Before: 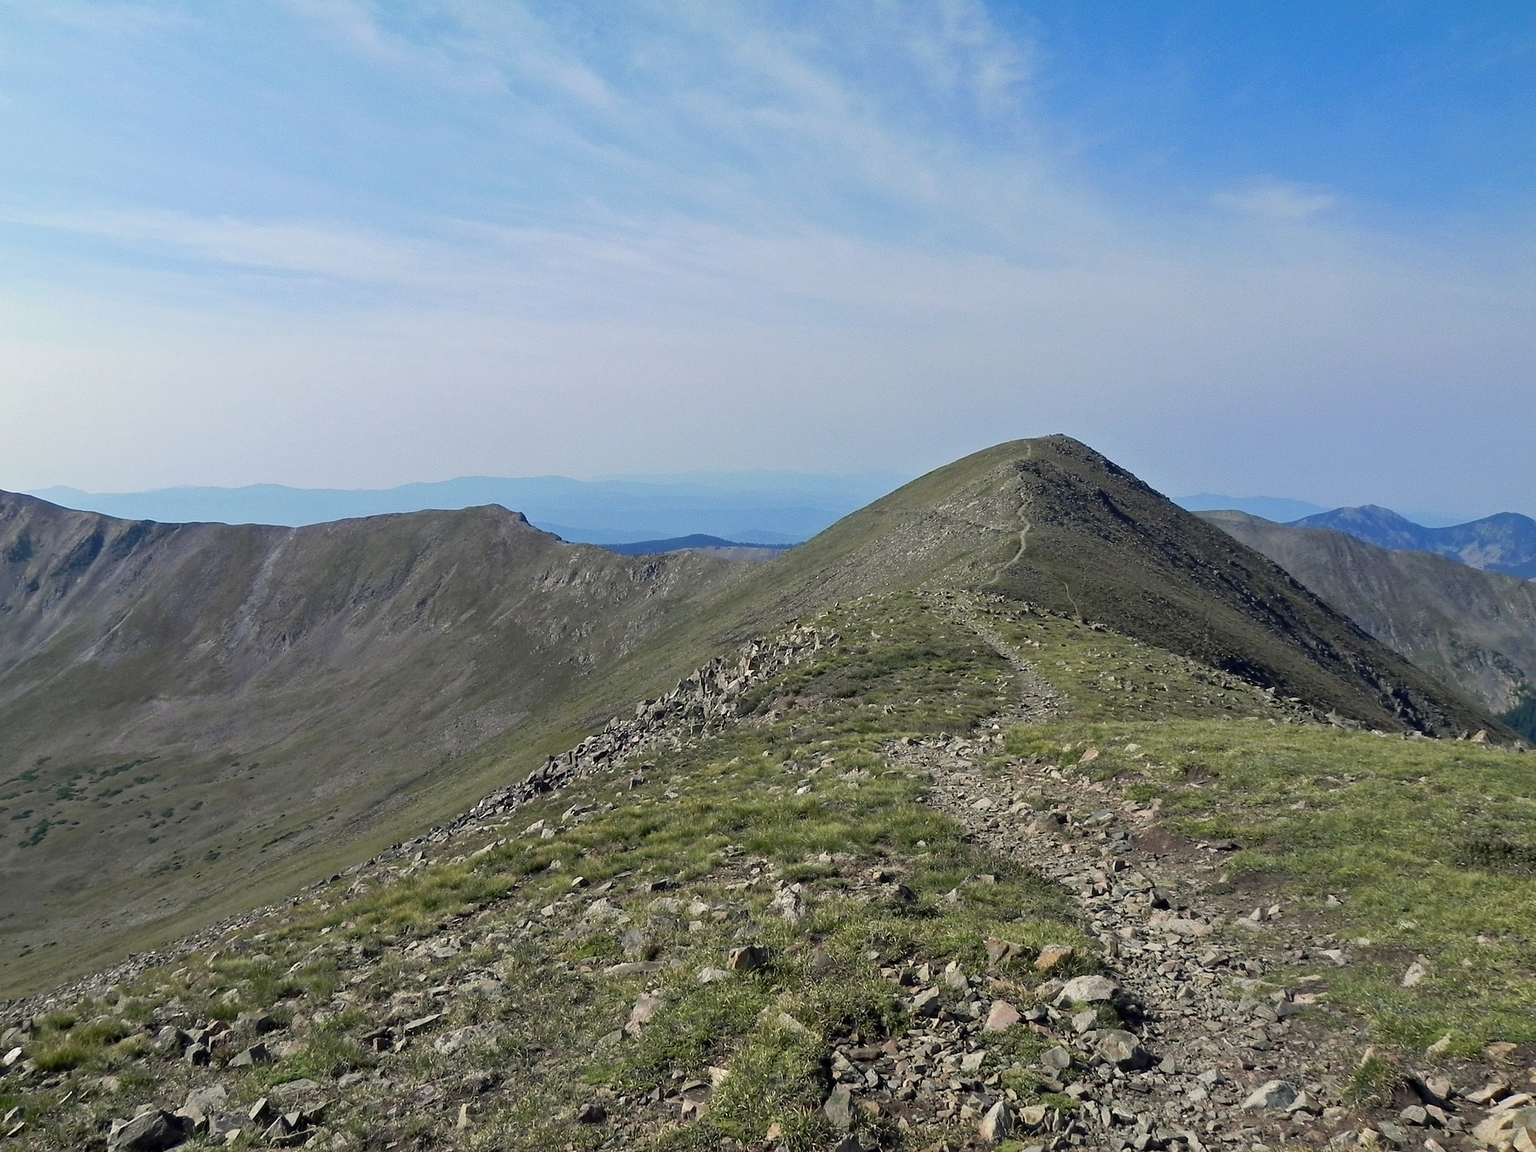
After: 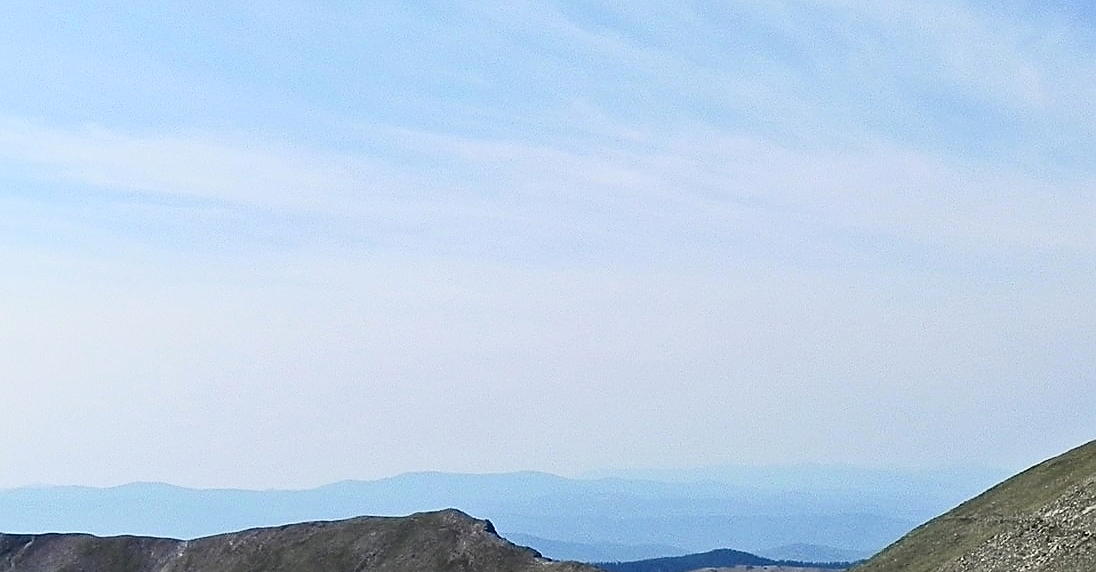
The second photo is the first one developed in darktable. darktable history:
crop: left 10.156%, top 10.719%, right 36.368%, bottom 52.026%
tone equalizer: on, module defaults
contrast brightness saturation: contrast 0.29
sharpen: on, module defaults
